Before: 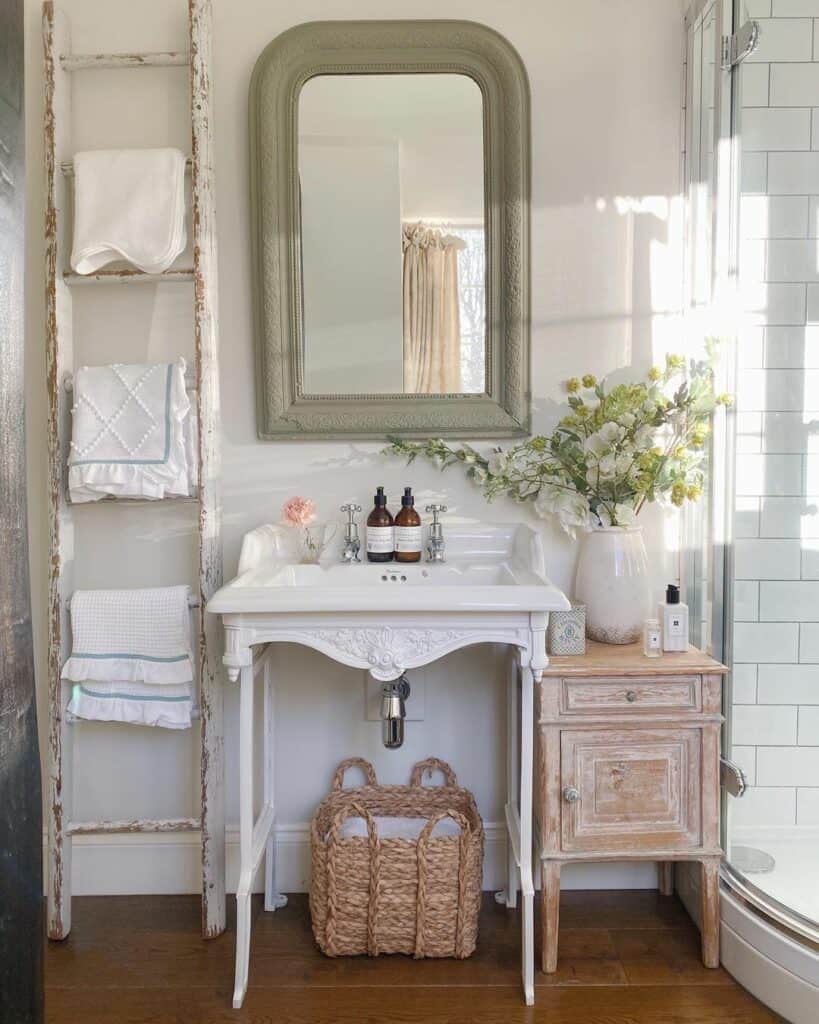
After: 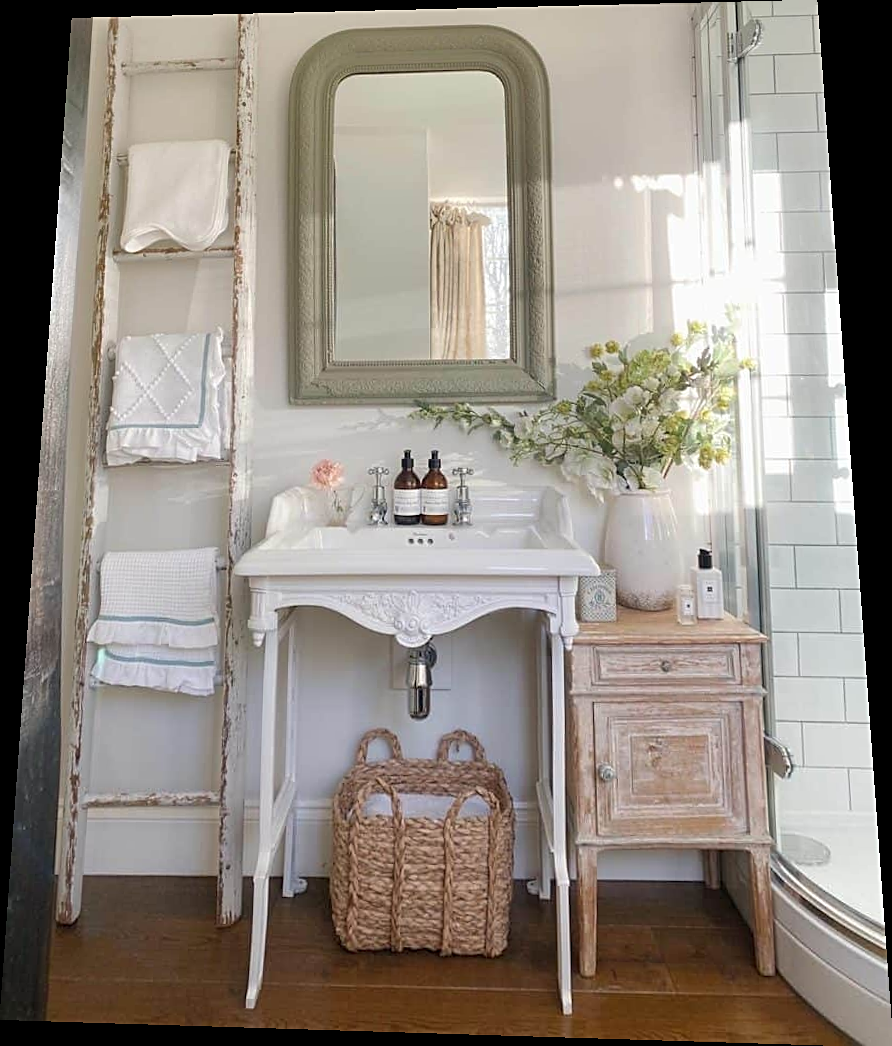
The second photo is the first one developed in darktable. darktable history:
rotate and perspective: rotation 0.128°, lens shift (vertical) -0.181, lens shift (horizontal) -0.044, shear 0.001, automatic cropping off
sharpen: on, module defaults
